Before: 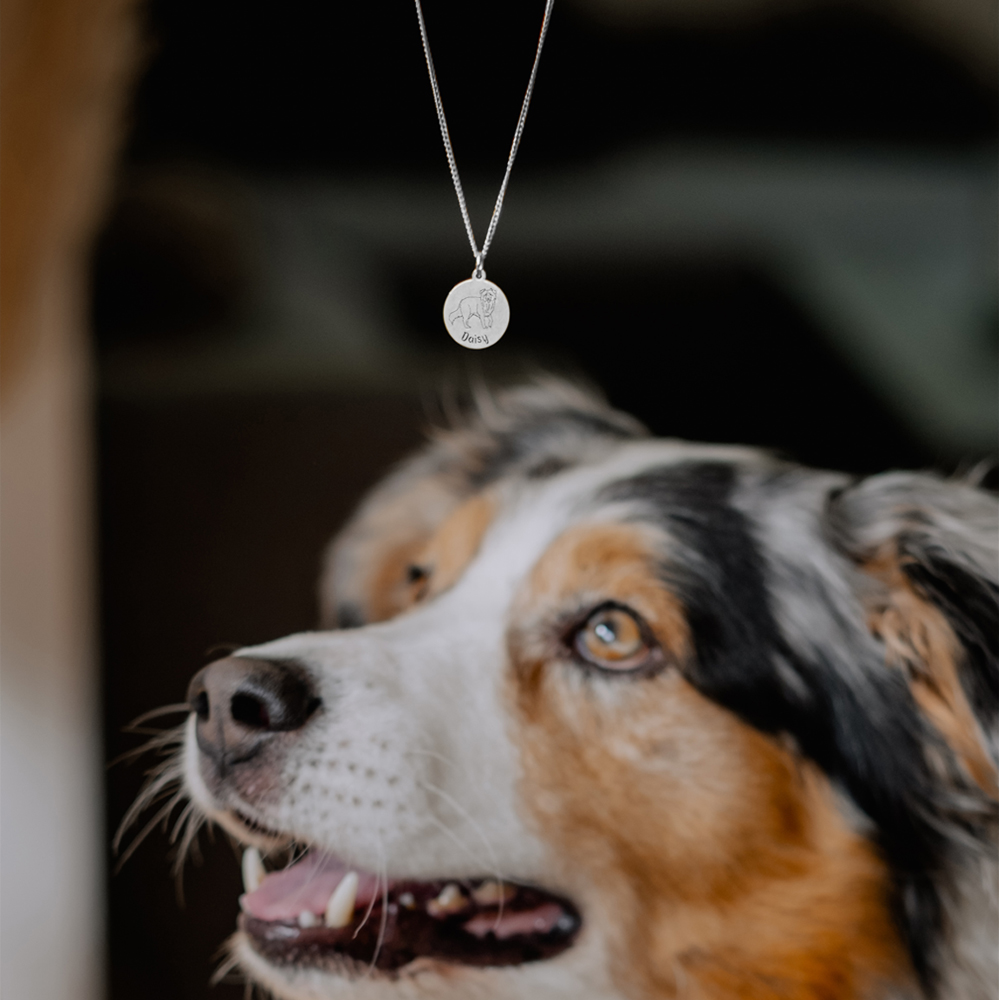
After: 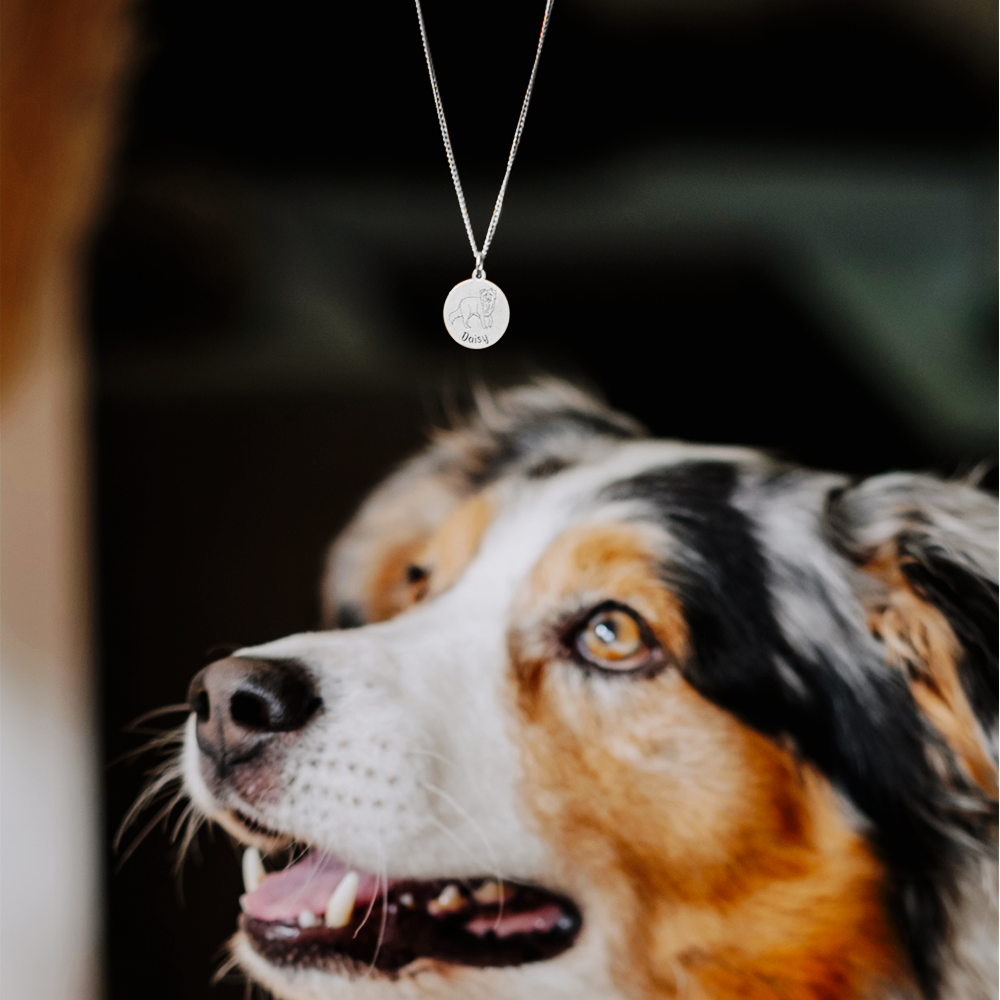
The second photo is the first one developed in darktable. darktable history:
base curve: curves: ch0 [(0, 0) (0.036, 0.025) (0.121, 0.166) (0.206, 0.329) (0.605, 0.79) (1, 1)], preserve colors none
exposure: exposure -0.116 EV, compensate exposure bias true, compensate highlight preservation false
